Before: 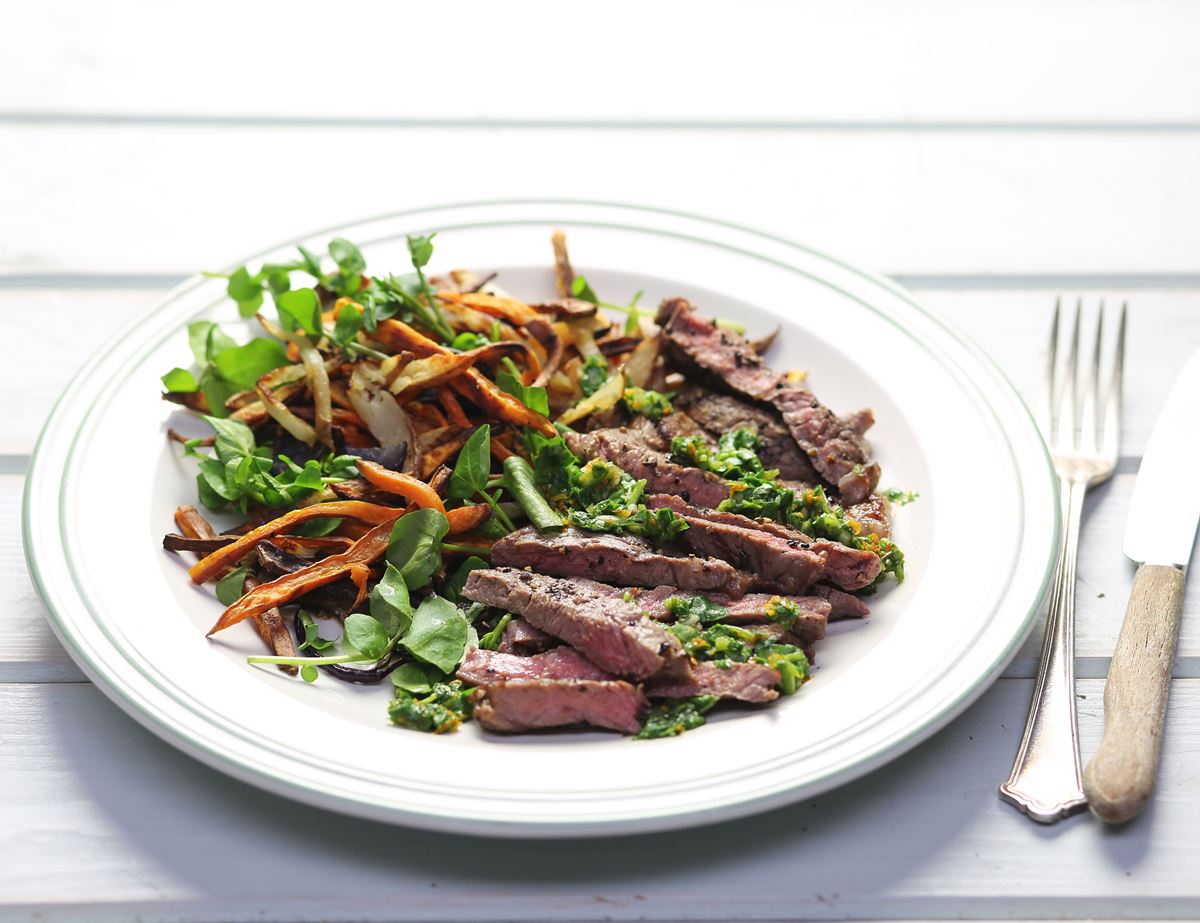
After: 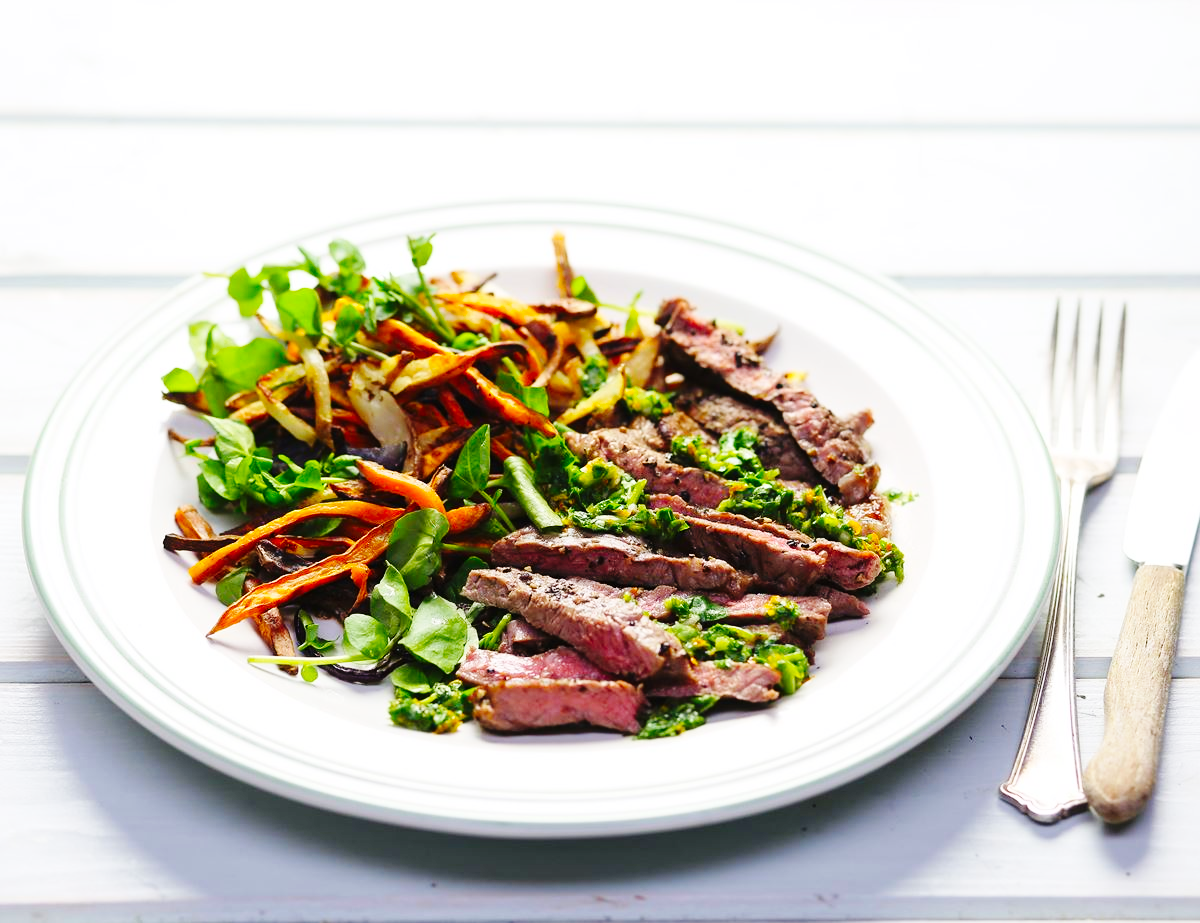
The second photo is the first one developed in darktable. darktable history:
exposure: compensate highlight preservation false
base curve: curves: ch0 [(0, 0) (0.036, 0.025) (0.121, 0.166) (0.206, 0.329) (0.605, 0.79) (1, 1)], preserve colors none
color correction: highlights a* 0.003, highlights b* -0.283
color balance: output saturation 120%
